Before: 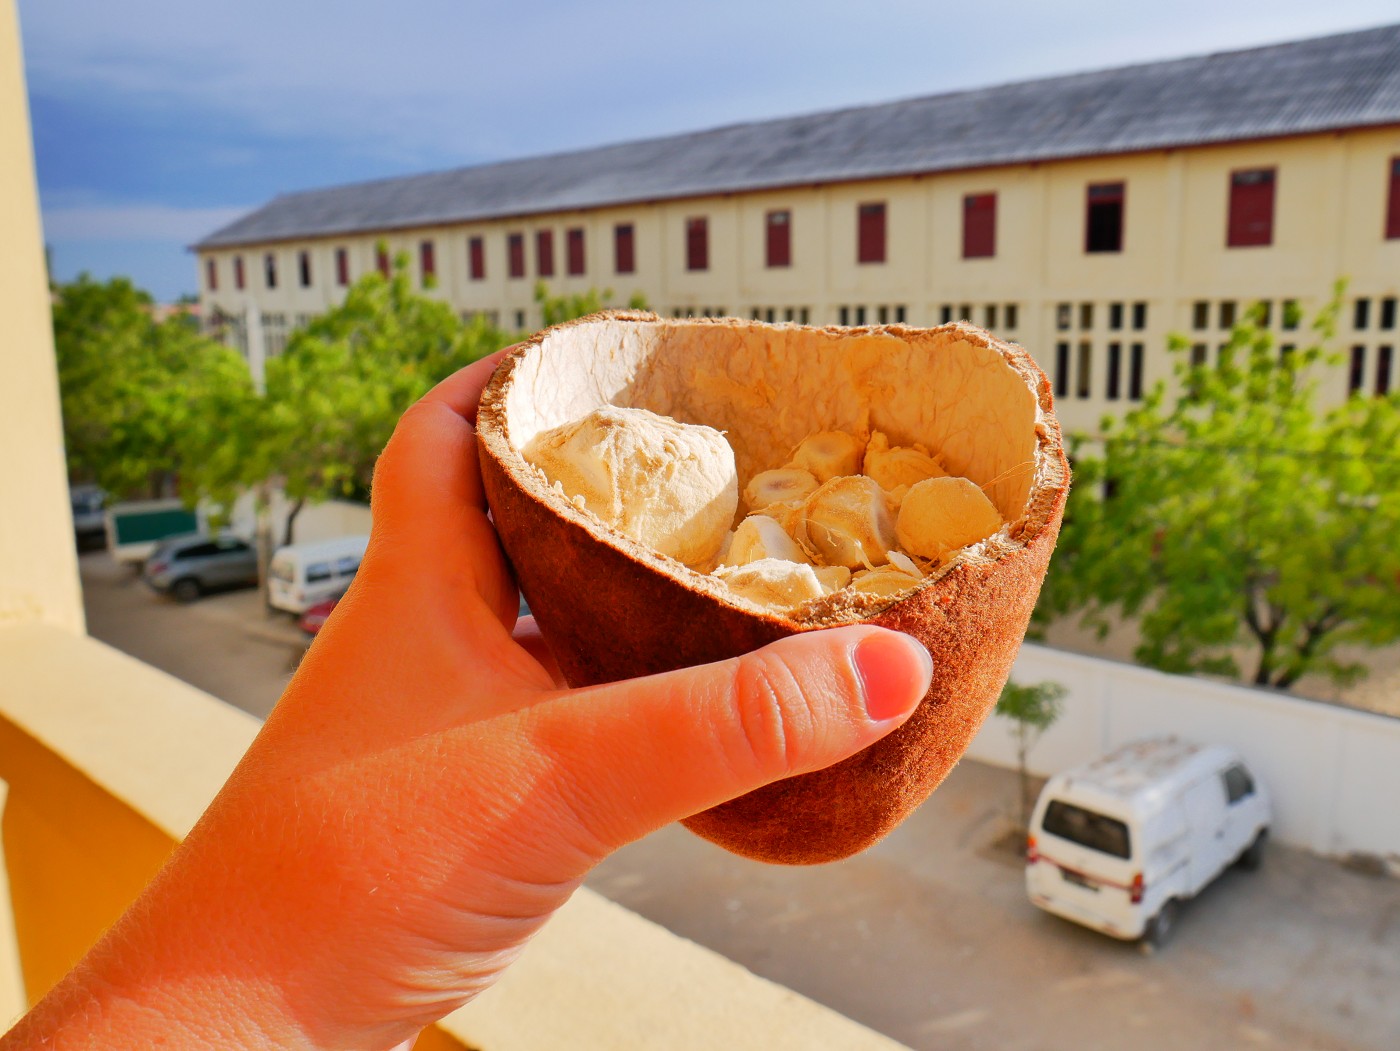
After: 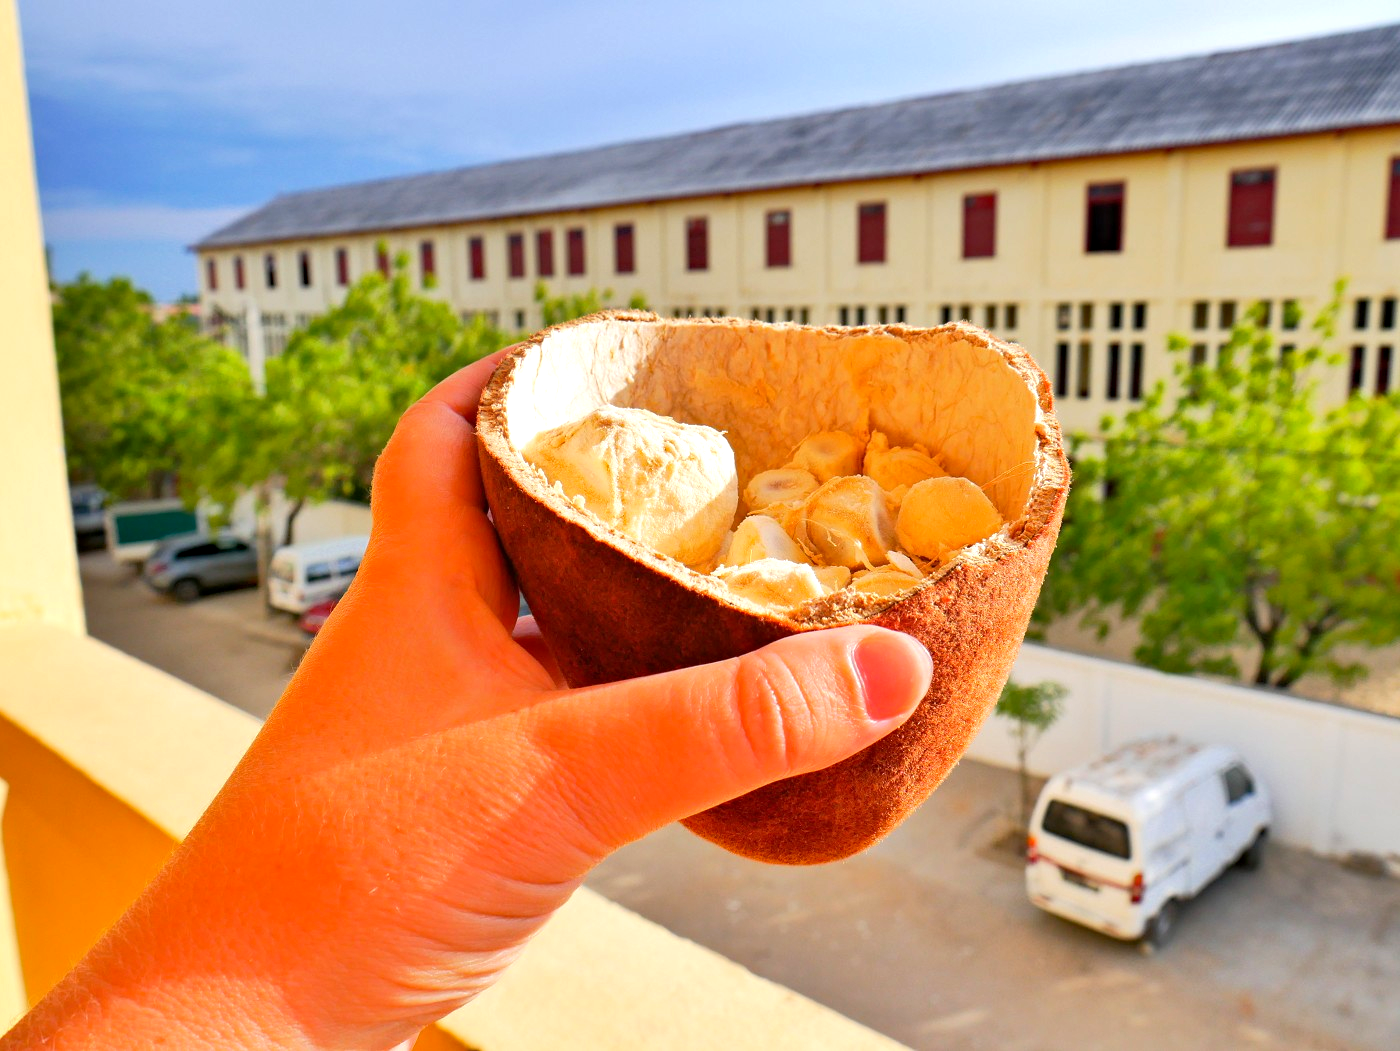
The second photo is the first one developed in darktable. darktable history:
haze removal: compatibility mode true, adaptive false
exposure: exposure 0.474 EV, compensate highlight preservation false
tone equalizer: smoothing 1
